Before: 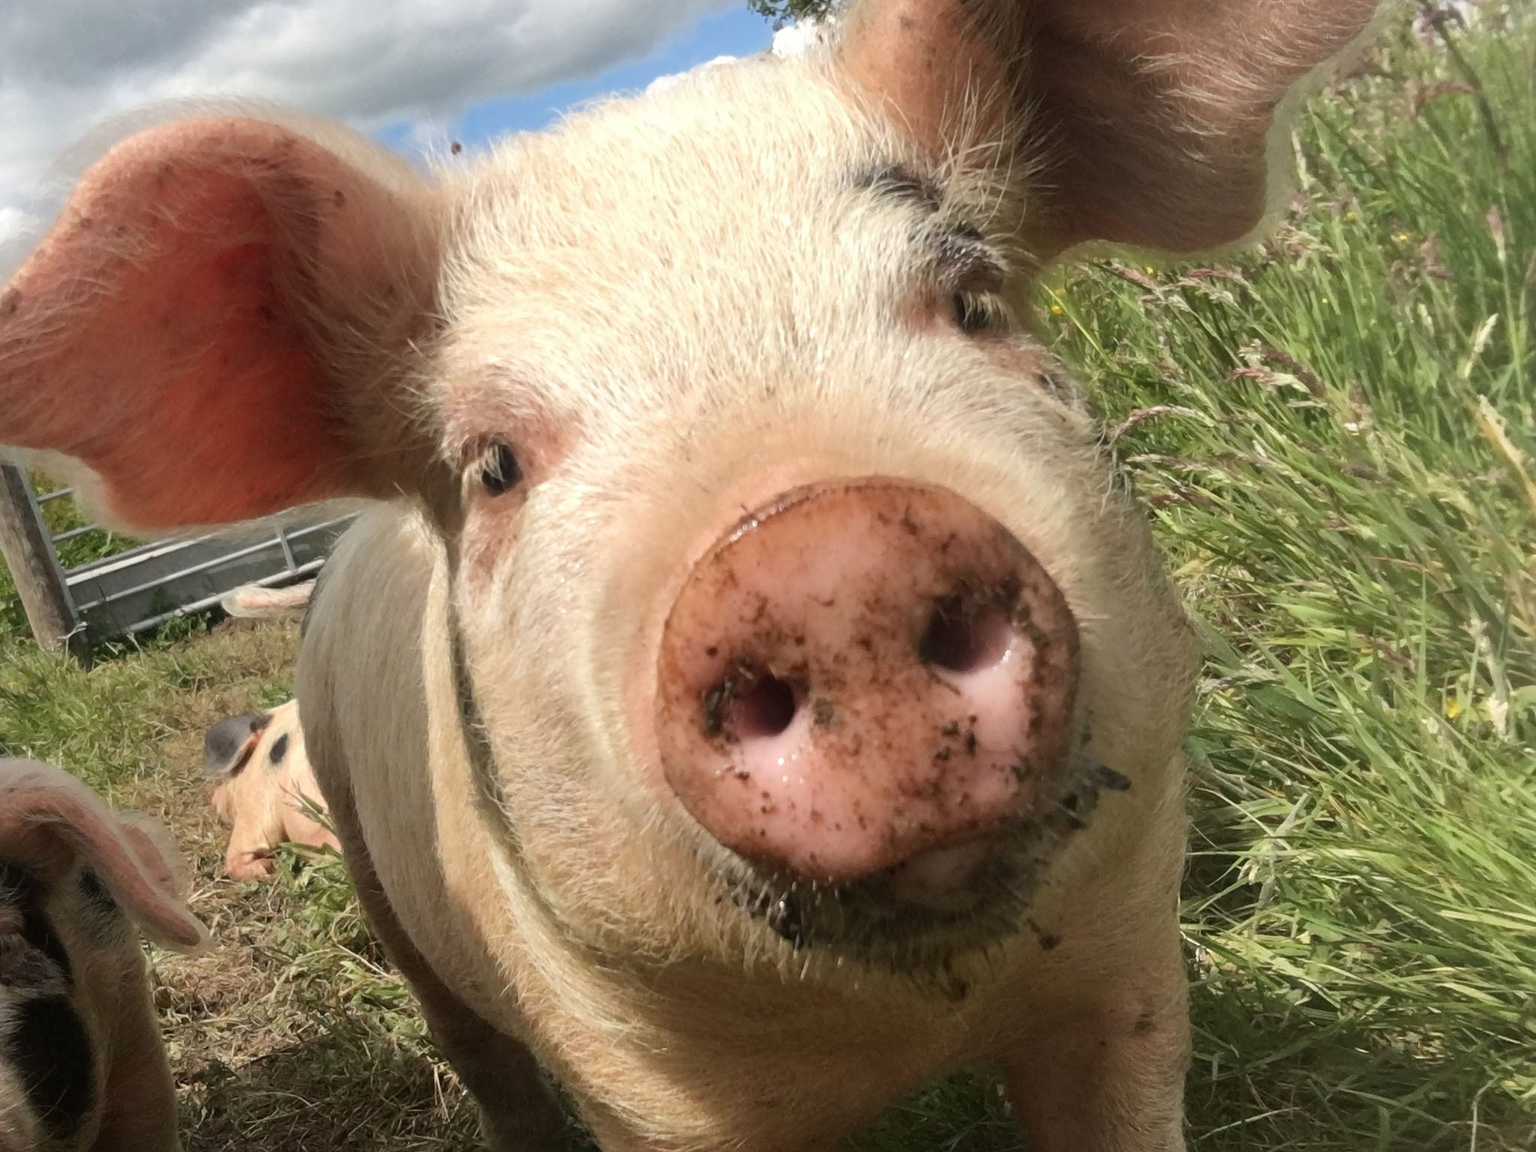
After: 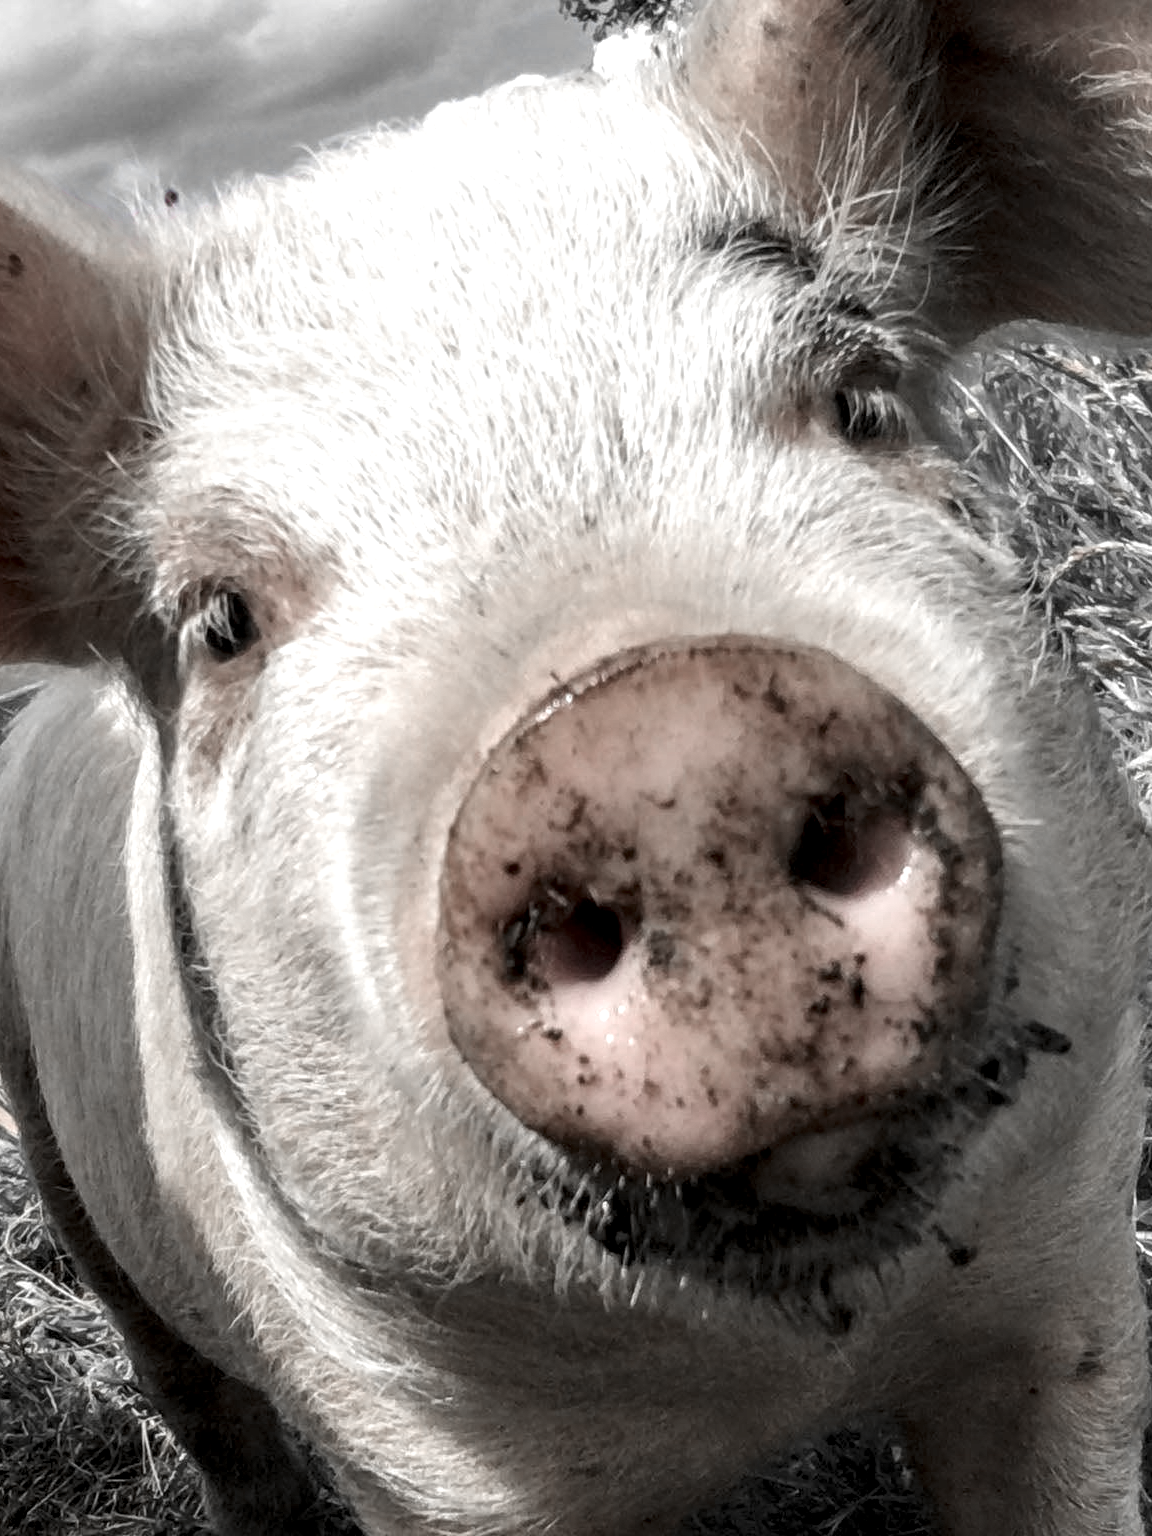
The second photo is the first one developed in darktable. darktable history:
crop: left 21.354%, right 22.381%
color zones: curves: ch0 [(0, 0.278) (0.143, 0.5) (0.286, 0.5) (0.429, 0.5) (0.571, 0.5) (0.714, 0.5) (0.857, 0.5) (1, 0.5)]; ch1 [(0, 1) (0.143, 0.165) (0.286, 0) (0.429, 0) (0.571, 0) (0.714, 0) (0.857, 0.5) (1, 0.5)]; ch2 [(0, 0.508) (0.143, 0.5) (0.286, 0.5) (0.429, 0.5) (0.571, 0.5) (0.714, 0.5) (0.857, 0.5) (1, 0.5)]
local contrast: highlights 5%, shadows 0%, detail 182%
